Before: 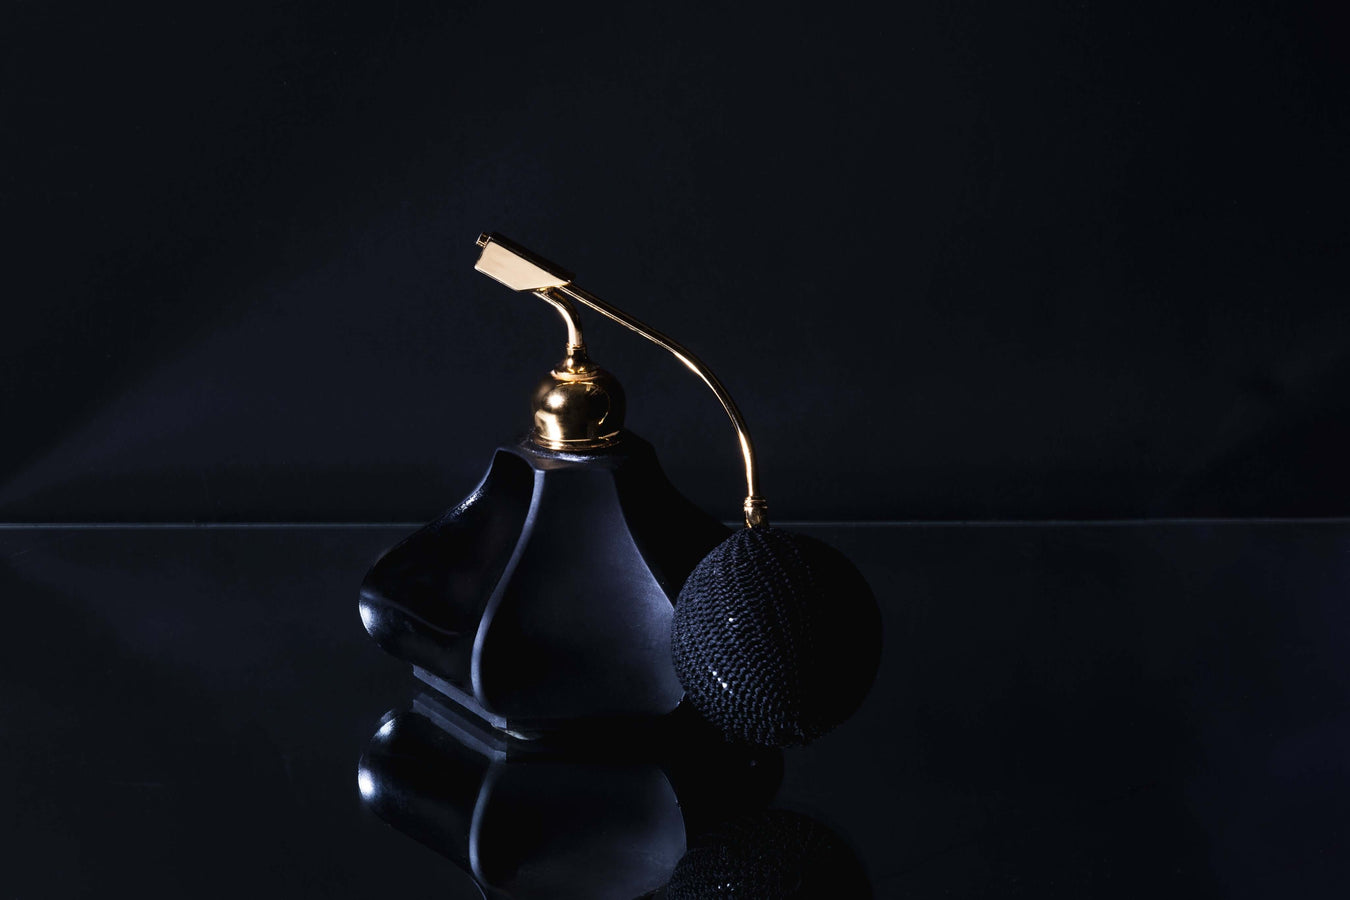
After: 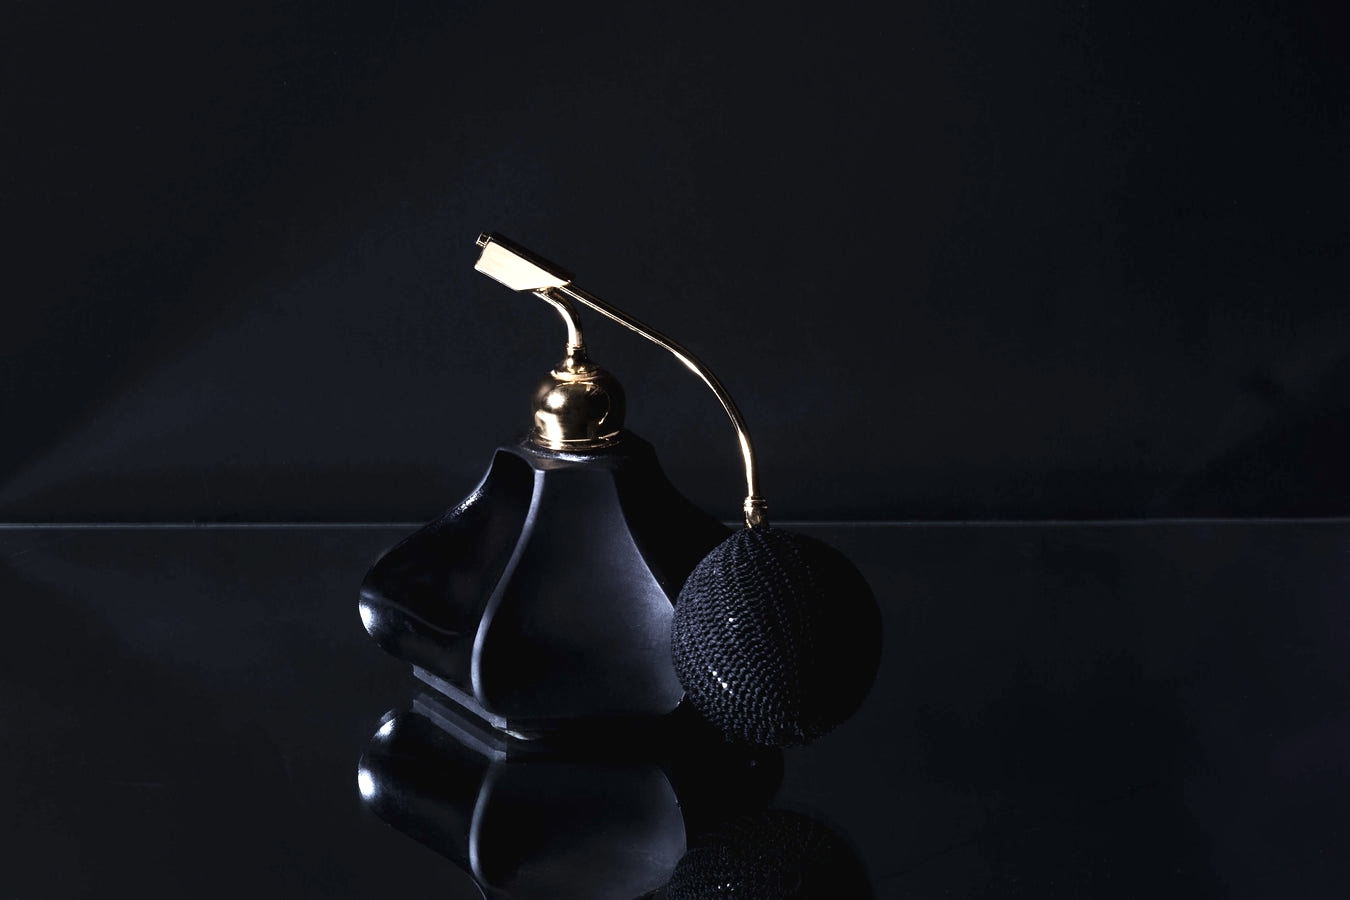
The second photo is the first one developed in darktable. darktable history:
exposure: exposure 0.648 EV, compensate highlight preservation false
white balance: red 0.978, blue 0.999
contrast brightness saturation: contrast 0.1, saturation -0.36
